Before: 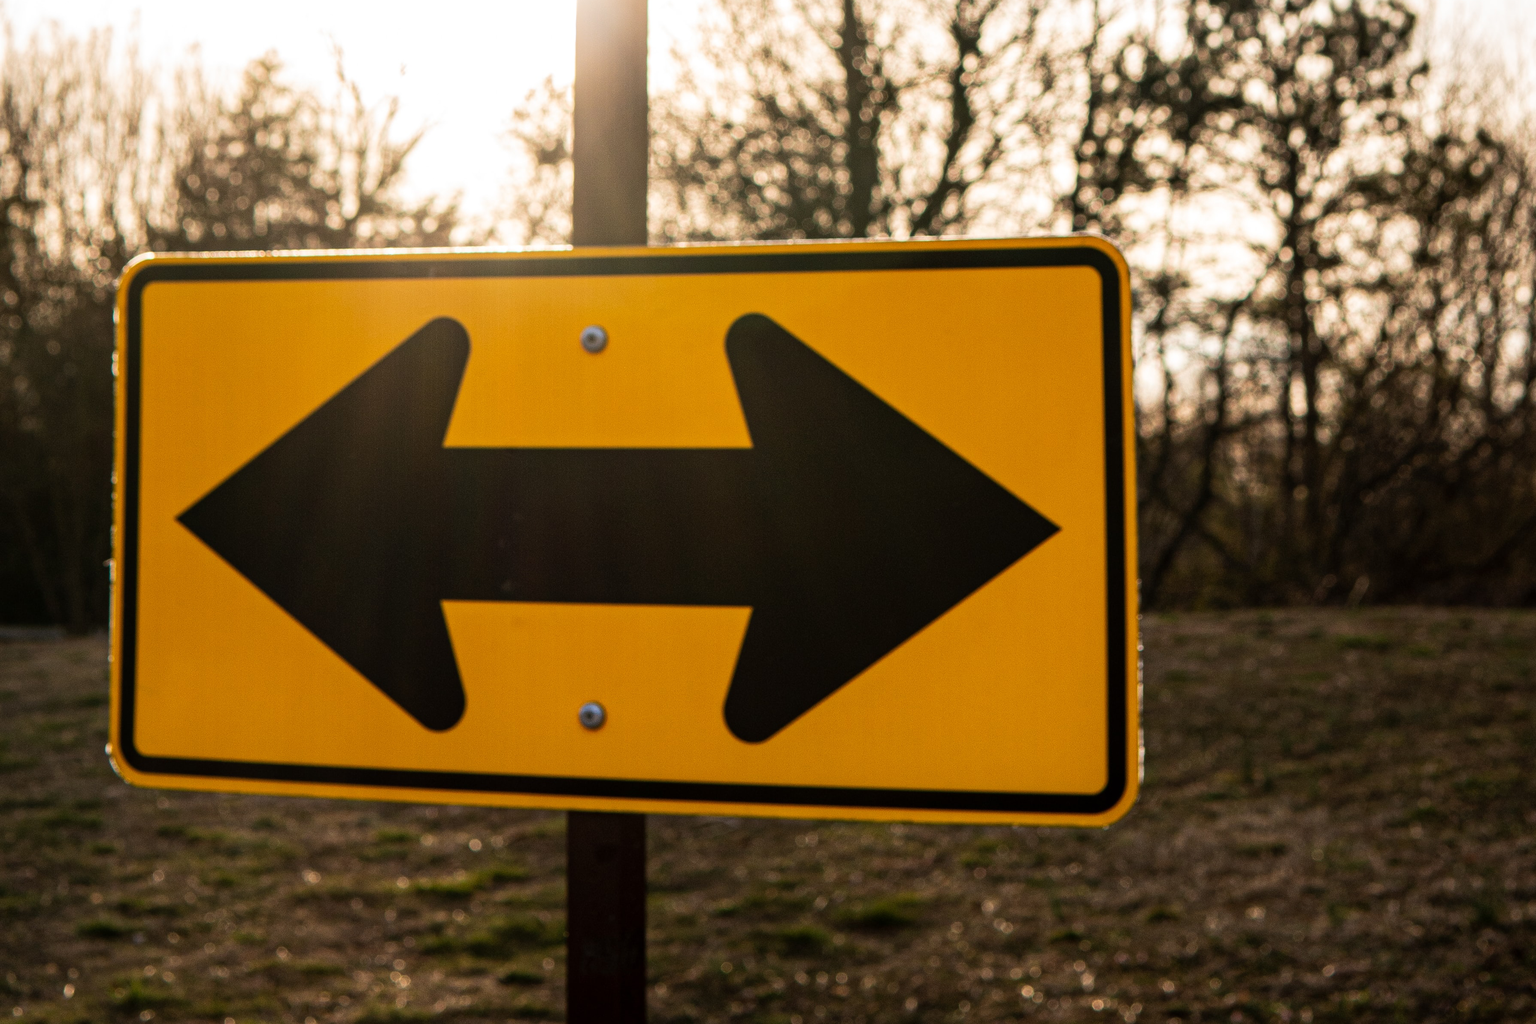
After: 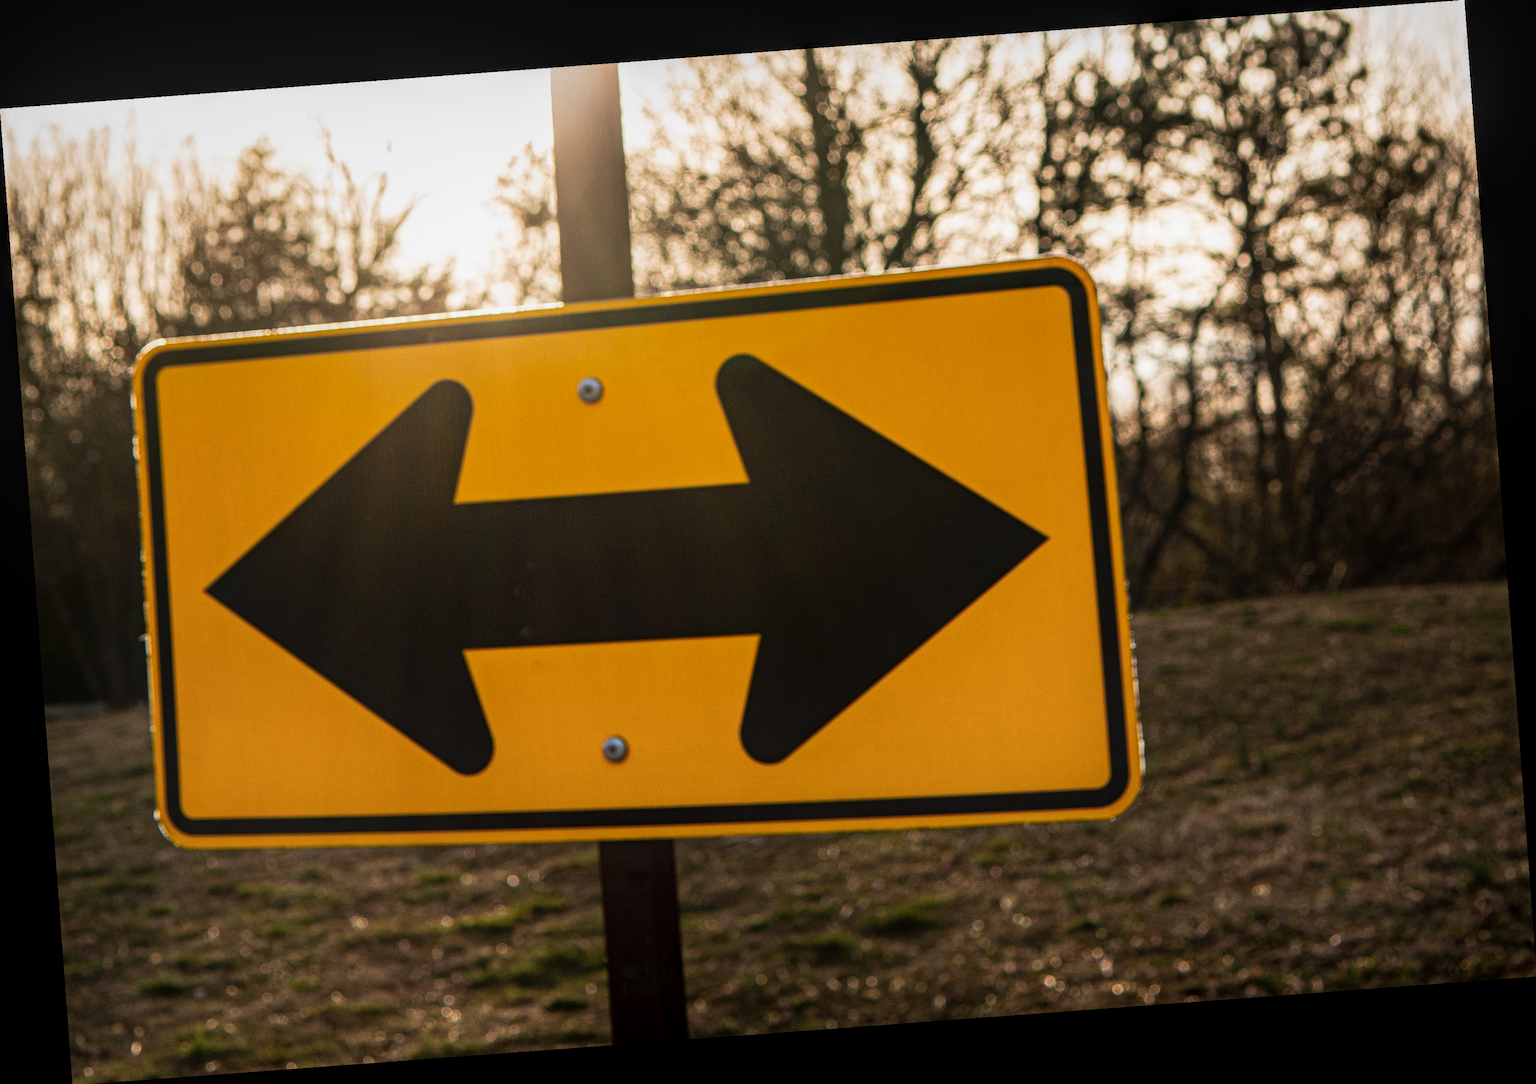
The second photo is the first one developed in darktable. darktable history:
local contrast: detail 130%
rotate and perspective: rotation -4.25°, automatic cropping off
contrast equalizer: y [[0.439, 0.44, 0.442, 0.457, 0.493, 0.498], [0.5 ×6], [0.5 ×6], [0 ×6], [0 ×6]], mix 0.76
